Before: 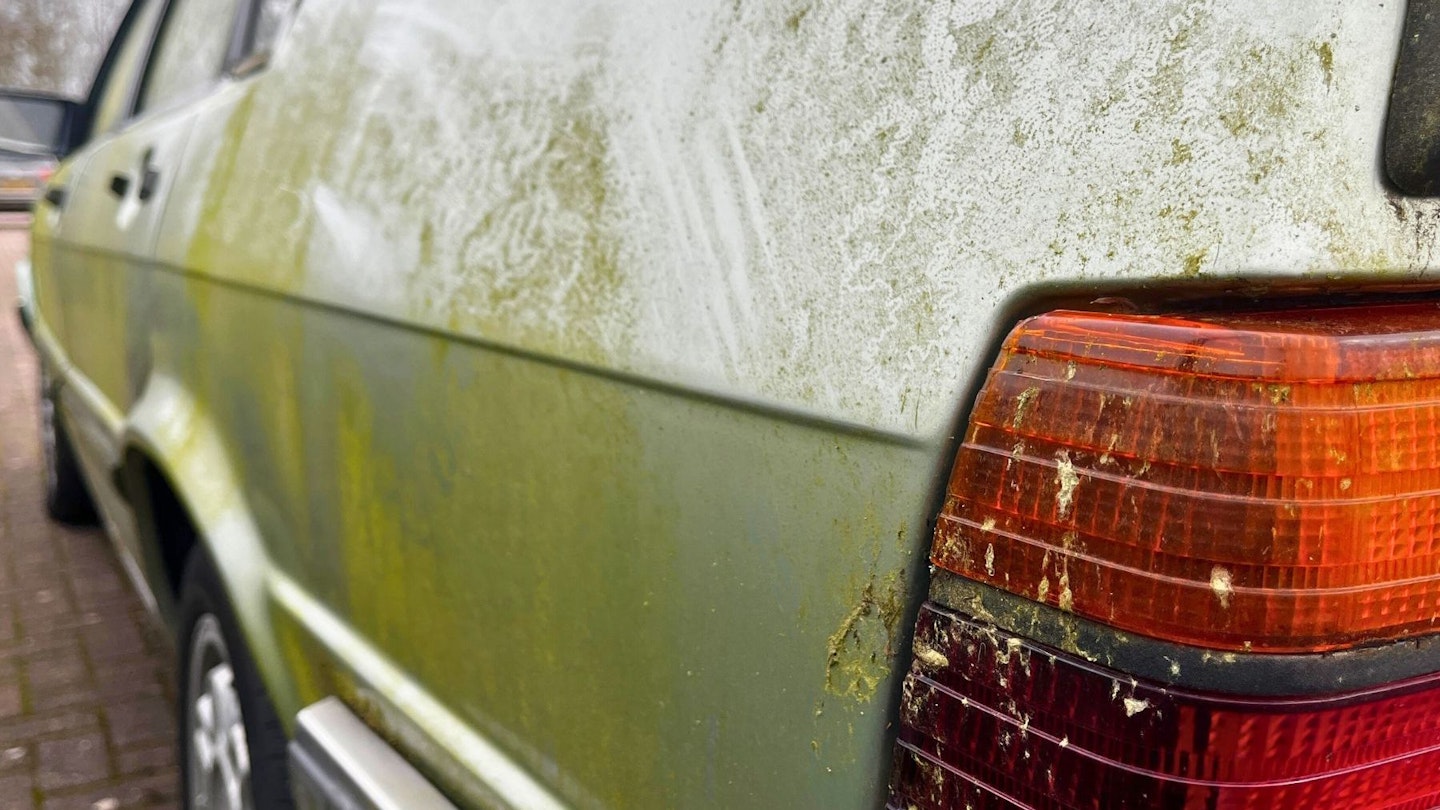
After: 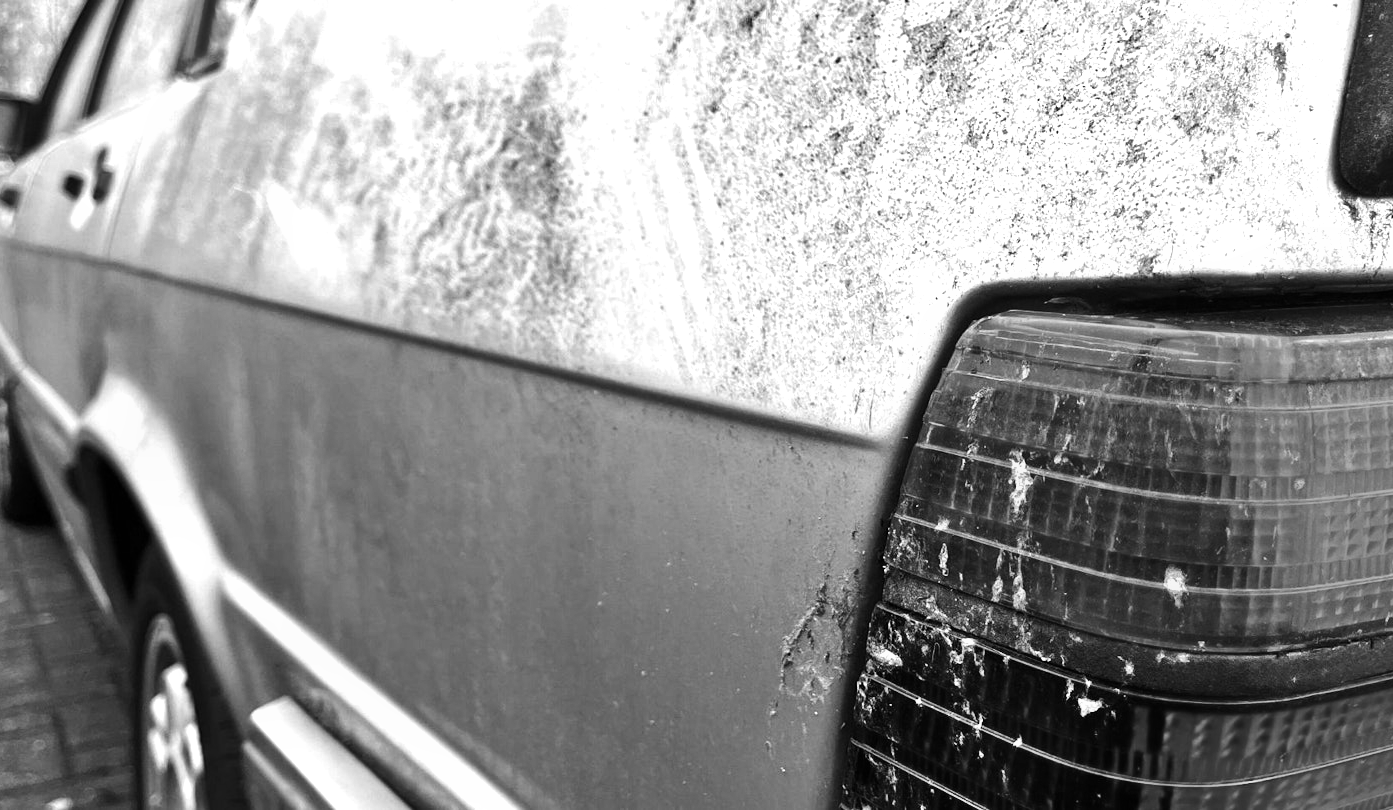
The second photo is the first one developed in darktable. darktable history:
shadows and highlights: low approximation 0.01, soften with gaussian
crop and rotate: left 3.238%
tone equalizer: -8 EV -0.75 EV, -7 EV -0.7 EV, -6 EV -0.6 EV, -5 EV -0.4 EV, -3 EV 0.4 EV, -2 EV 0.6 EV, -1 EV 0.7 EV, +0 EV 0.75 EV, edges refinement/feathering 500, mask exposure compensation -1.57 EV, preserve details no
monochrome: a -4.13, b 5.16, size 1
